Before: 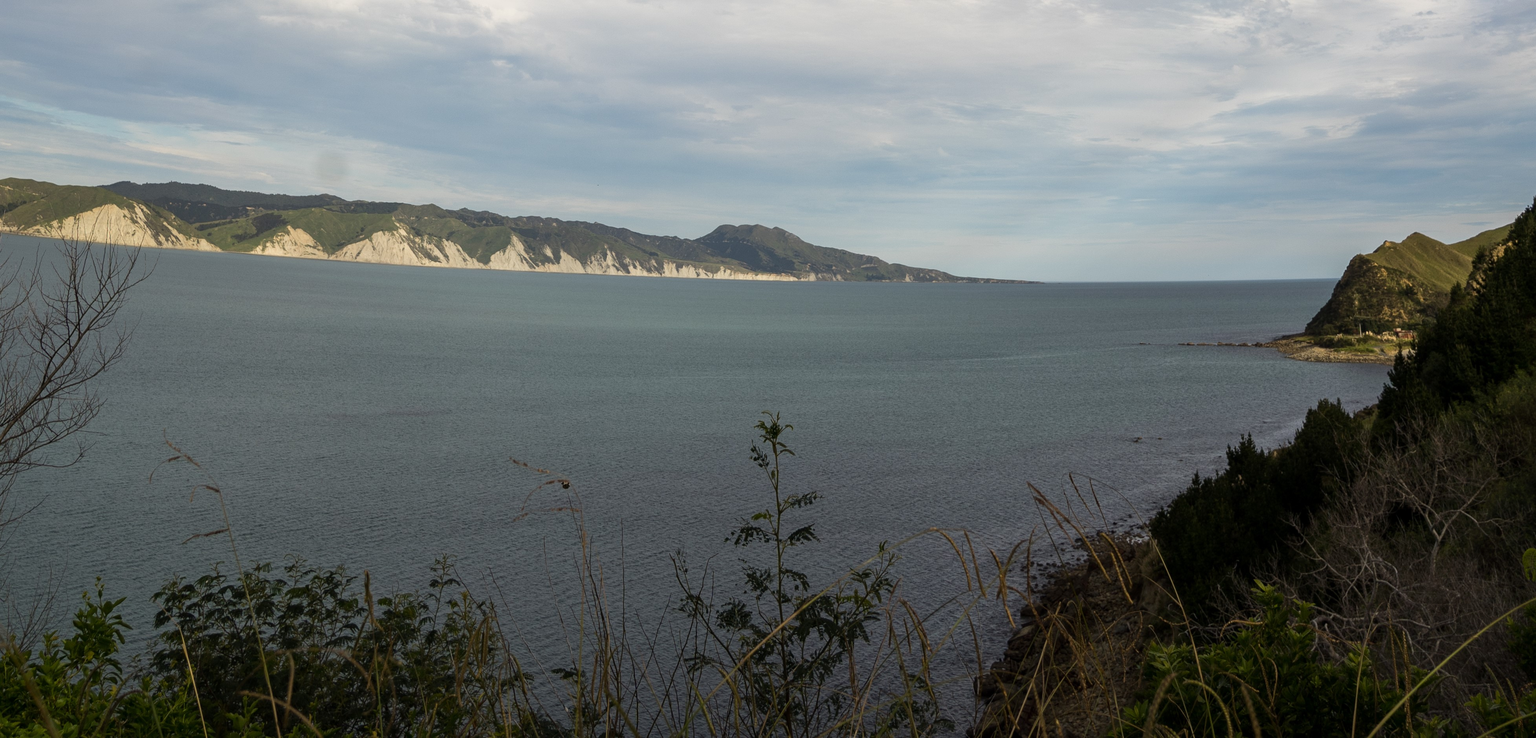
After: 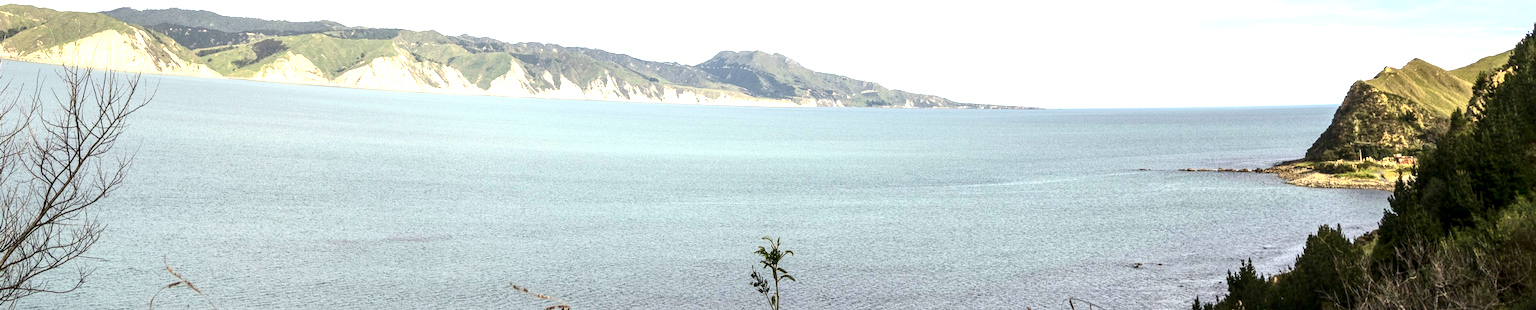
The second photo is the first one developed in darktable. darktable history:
local contrast: detail 130%
crop and rotate: top 23.695%, bottom 34.143%
exposure: exposure 2.007 EV, compensate exposure bias true, compensate highlight preservation false
contrast brightness saturation: contrast 0.224
